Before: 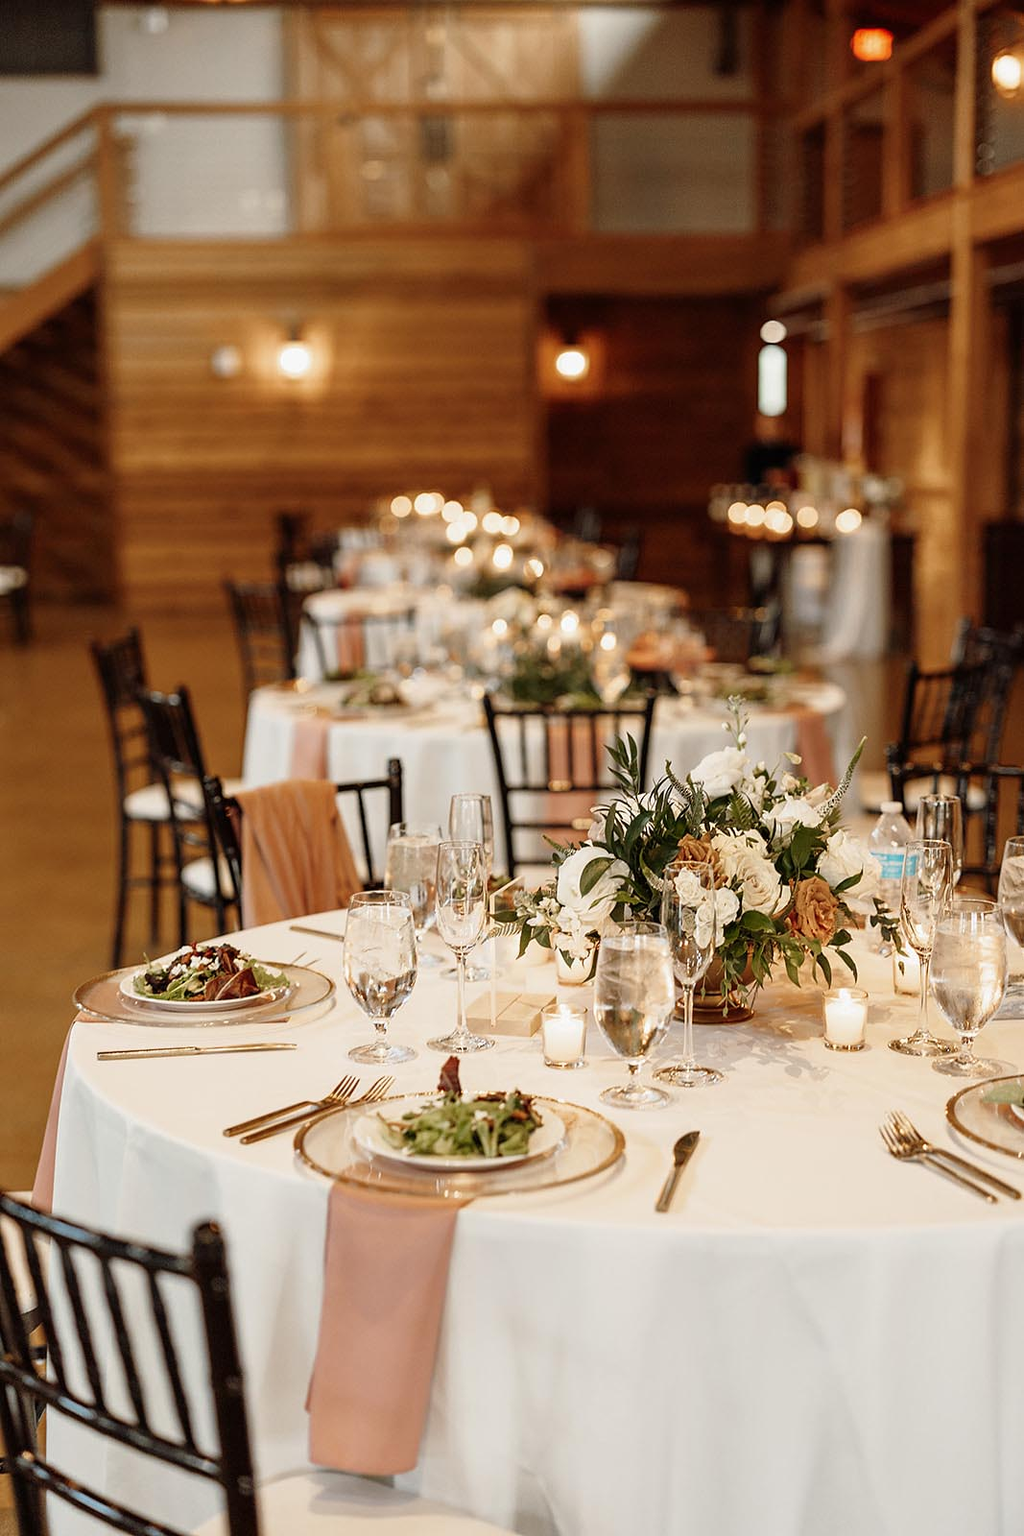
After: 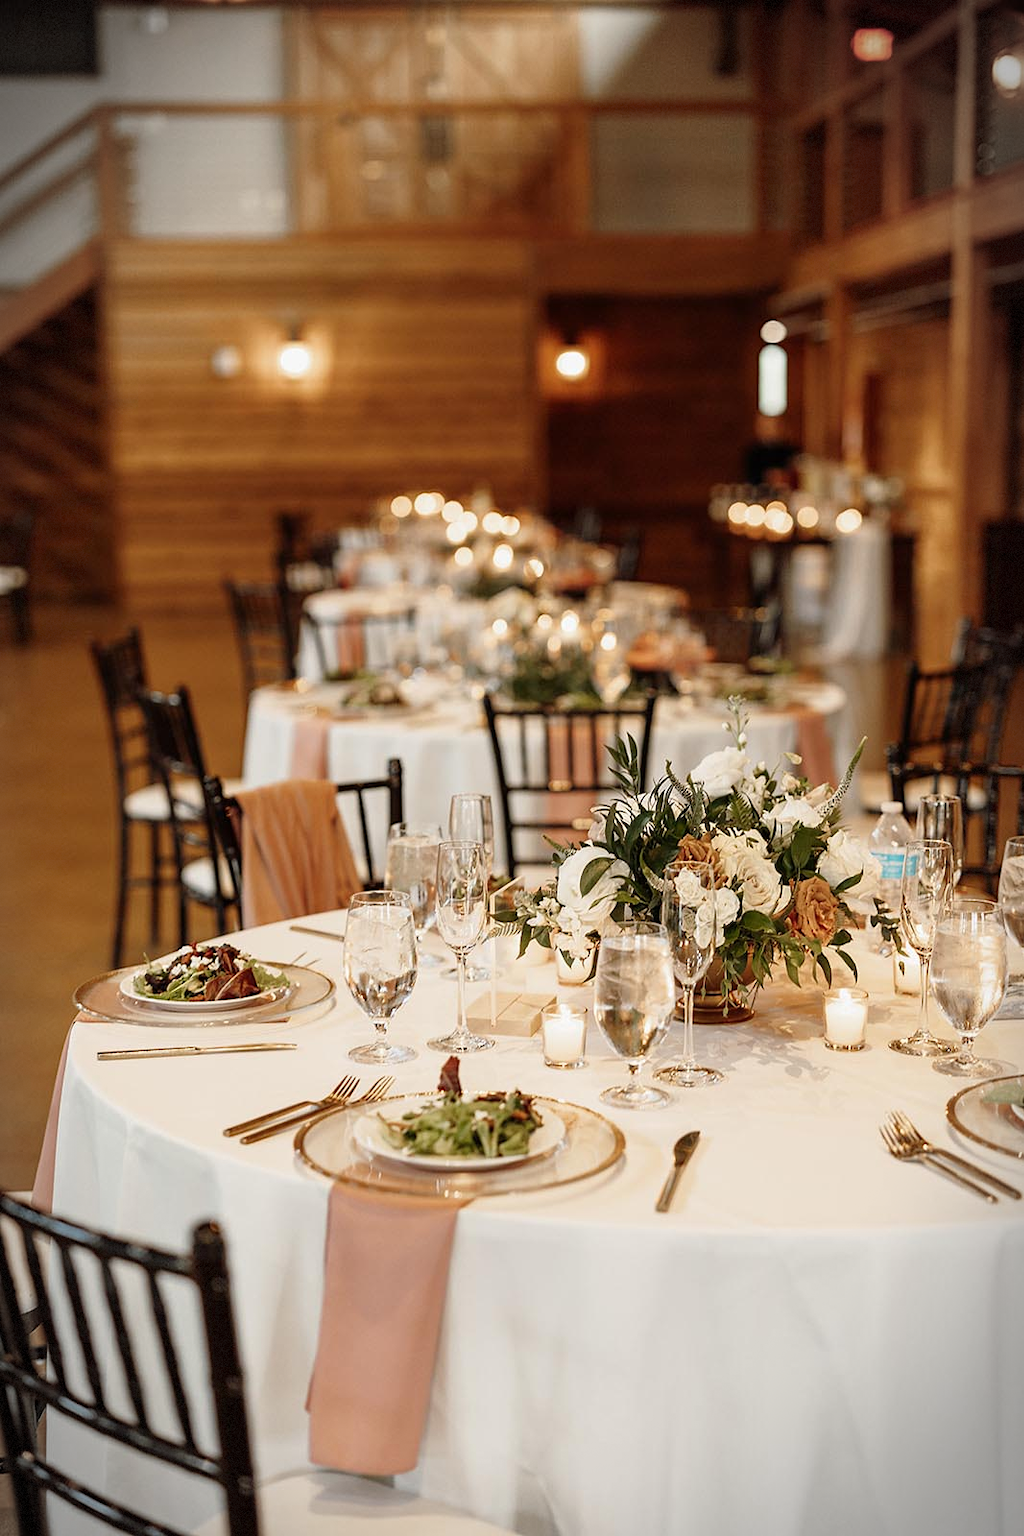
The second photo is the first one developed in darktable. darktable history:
vignetting: fall-off start 87.13%, automatic ratio true, dithering 8-bit output
